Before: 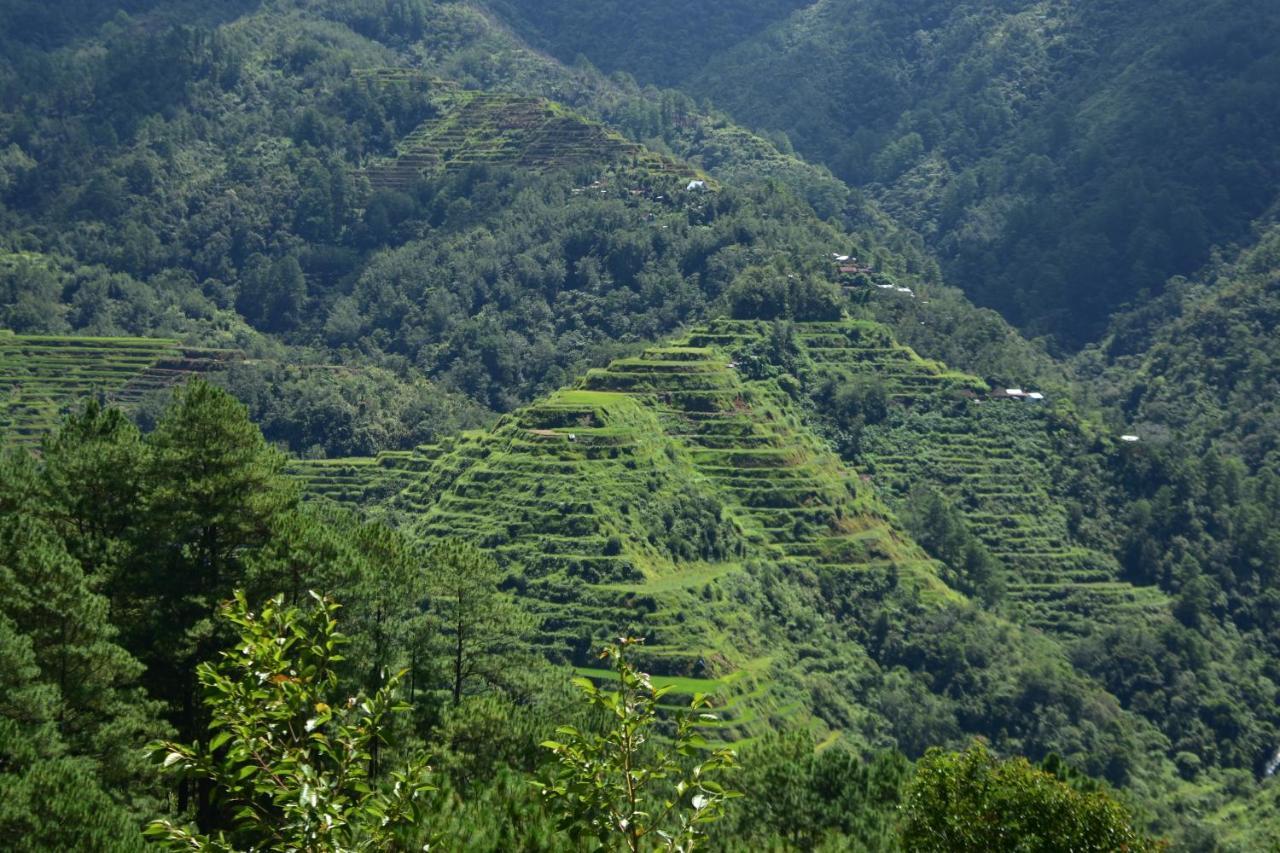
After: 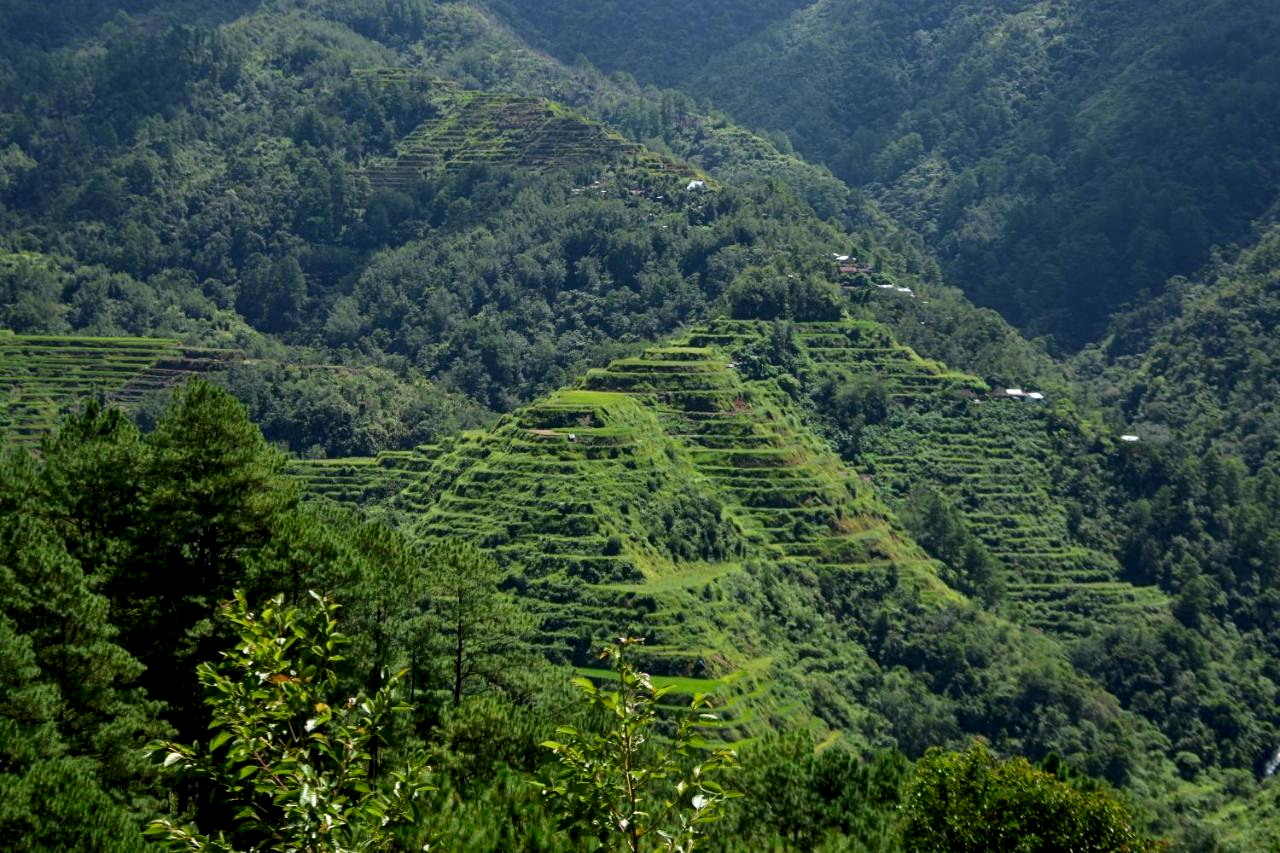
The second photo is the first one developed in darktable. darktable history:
tone curve: curves: ch0 [(0, 0) (0.003, 0.003) (0.011, 0.011) (0.025, 0.026) (0.044, 0.046) (0.069, 0.072) (0.1, 0.103) (0.136, 0.141) (0.177, 0.184) (0.224, 0.233) (0.277, 0.287) (0.335, 0.348) (0.399, 0.414) (0.468, 0.486) (0.543, 0.563) (0.623, 0.647) (0.709, 0.736) (0.801, 0.831) (0.898, 0.92) (1, 1)], preserve colors none
color look up table: target L [74.4, 65.46, 48.48, 33.5, 100, 64.95, 61.16, 57.18, 48.25, 27.79, 53.01, 51.15, 38.41, 22.79, 25.17, 85.72, 75.05, 65.18, 63.01, 49.13, 46.1, 46.46, 24.62, 5.432, 0 ×25], target a [0.793, -21.3, -38.94, -15.83, -0.001, 15.3, 16.85, 30.86, 44.06, 14.25, 6.614, 41.38, 7.528, 23.22, 17.36, -1.065, -1.789, -26.99, -2.338, -20.04, -2.049, -3.663, -2.431, -0.691, 0 ×25], target b [65.28, 49.68, 31.93, 22.91, 0.006, 58.31, 8.863, 47.96, 7.907, 12.13, -26.9, -19.36, -46.37, -25.99, -54.9, -3.039, -3.675, -5.321, -4.053, -28.63, -3.09, -25.49, -3.647, -0.855, 0 ×25], num patches 24
